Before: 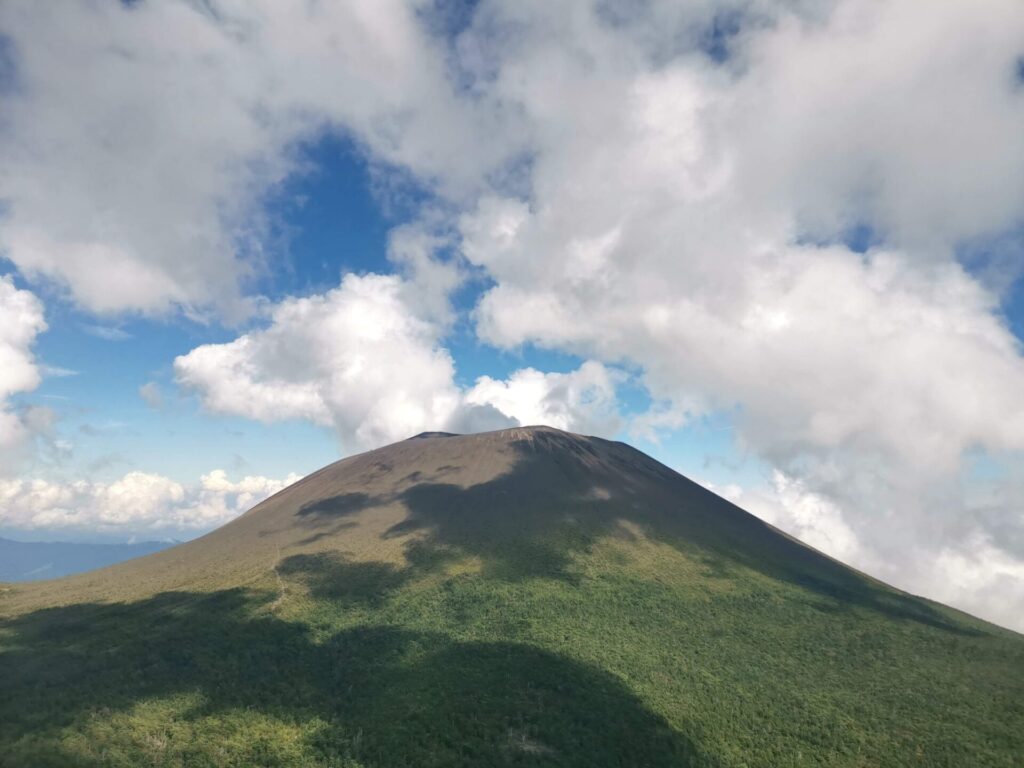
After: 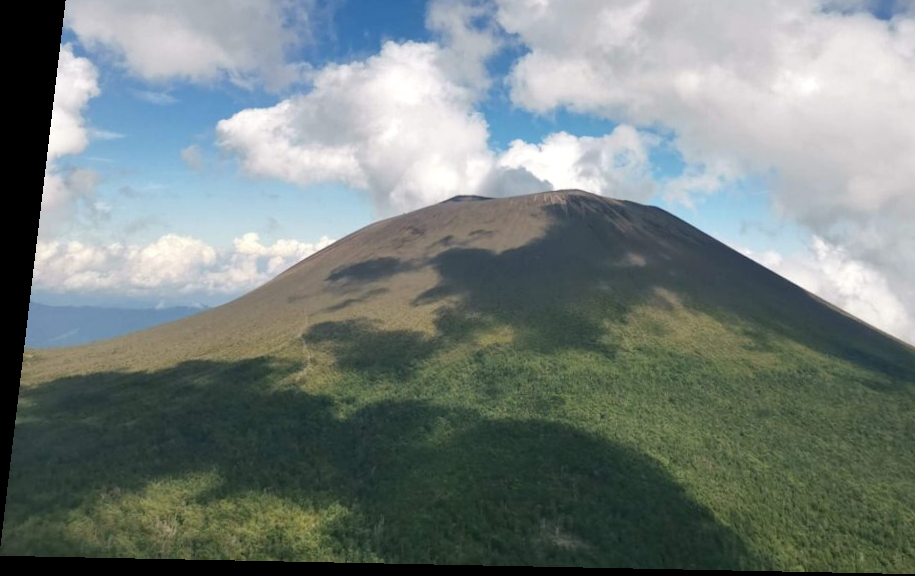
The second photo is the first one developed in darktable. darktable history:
crop: top 26.531%, right 17.959%
rotate and perspective: rotation 0.128°, lens shift (vertical) -0.181, lens shift (horizontal) -0.044, shear 0.001, automatic cropping off
